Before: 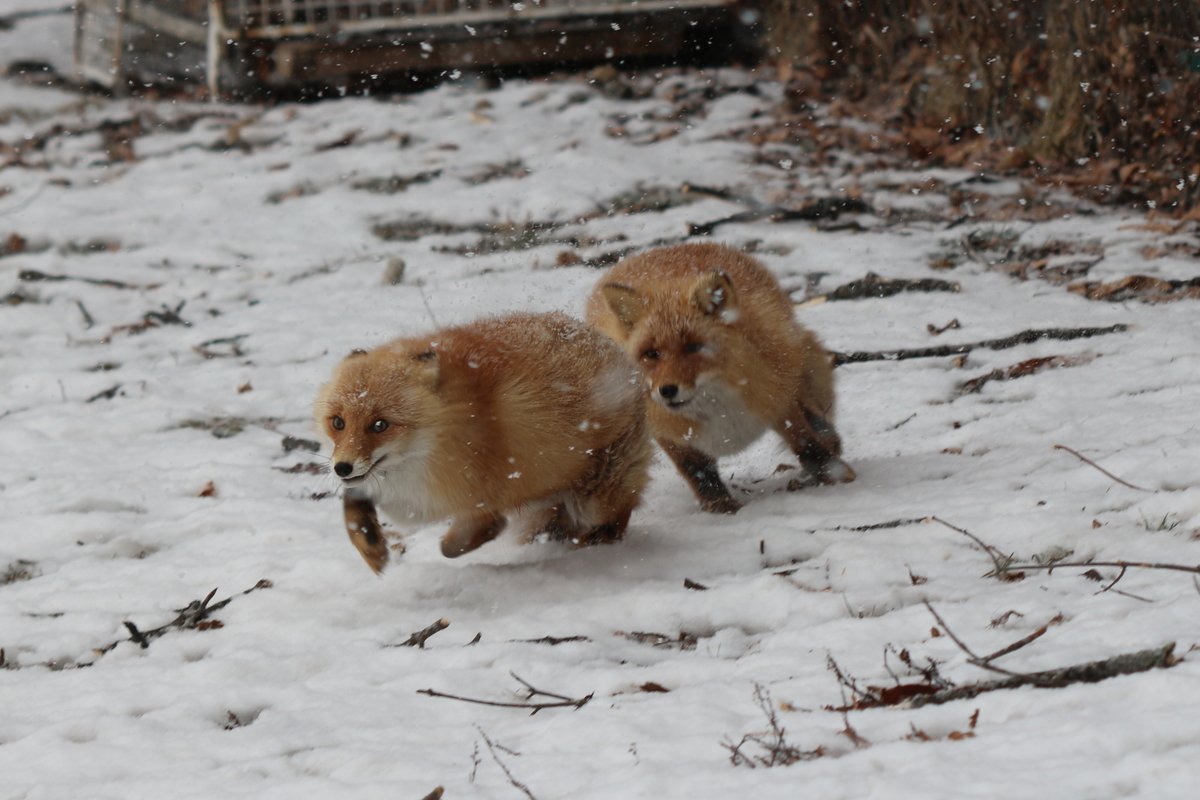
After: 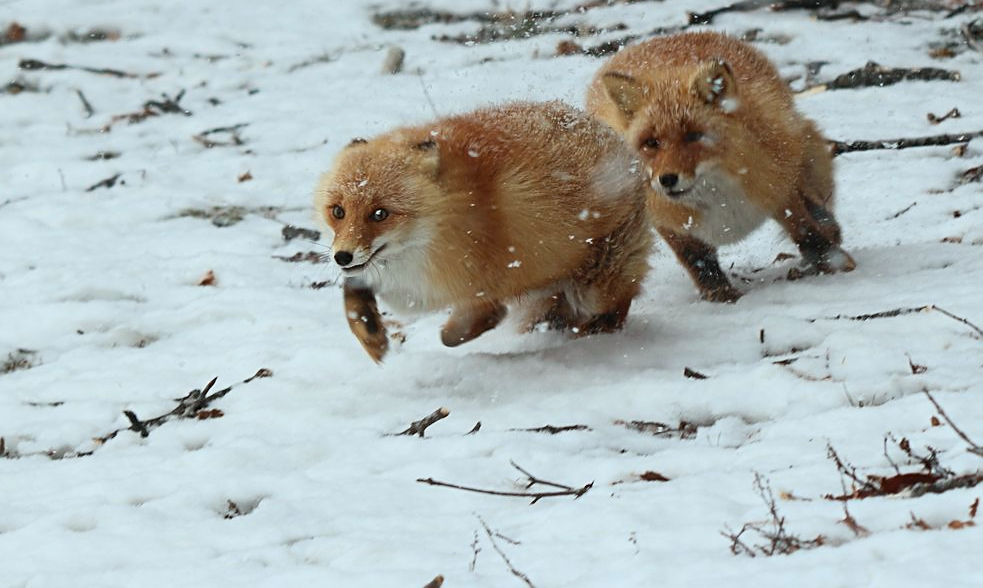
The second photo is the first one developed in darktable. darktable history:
contrast brightness saturation: contrast 0.196, brightness 0.157, saturation 0.223
crop: top 26.449%, right 18.026%
sharpen: on, module defaults
color calibration: illuminant as shot in camera, x 0.36, y 0.361, temperature 4566.11 K
